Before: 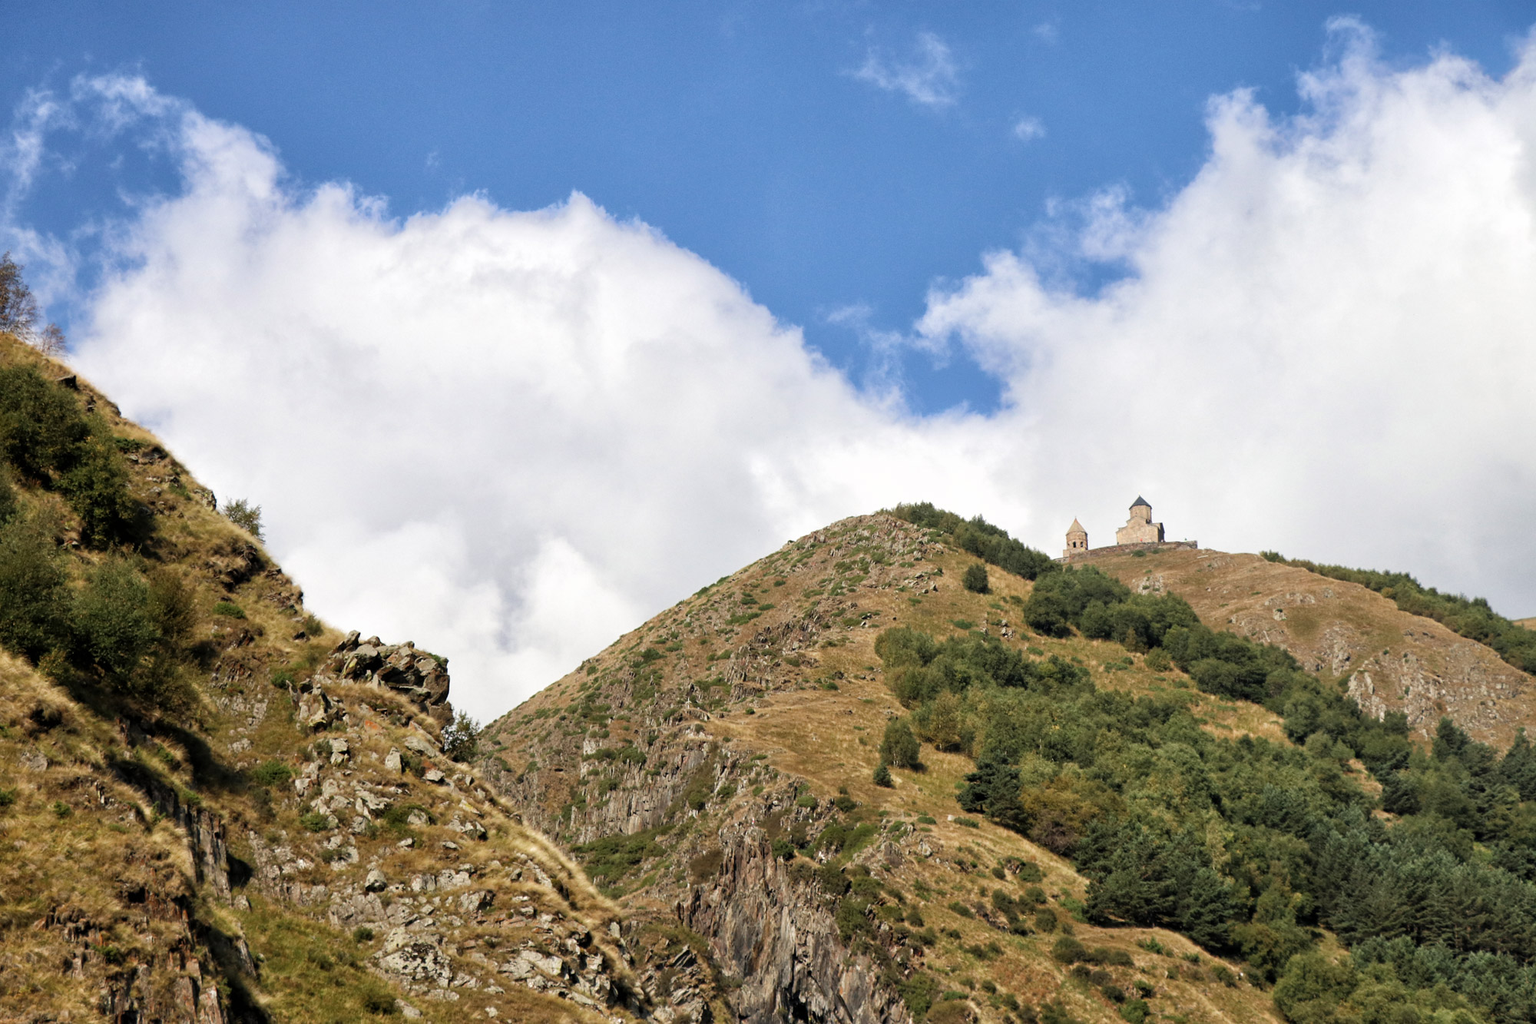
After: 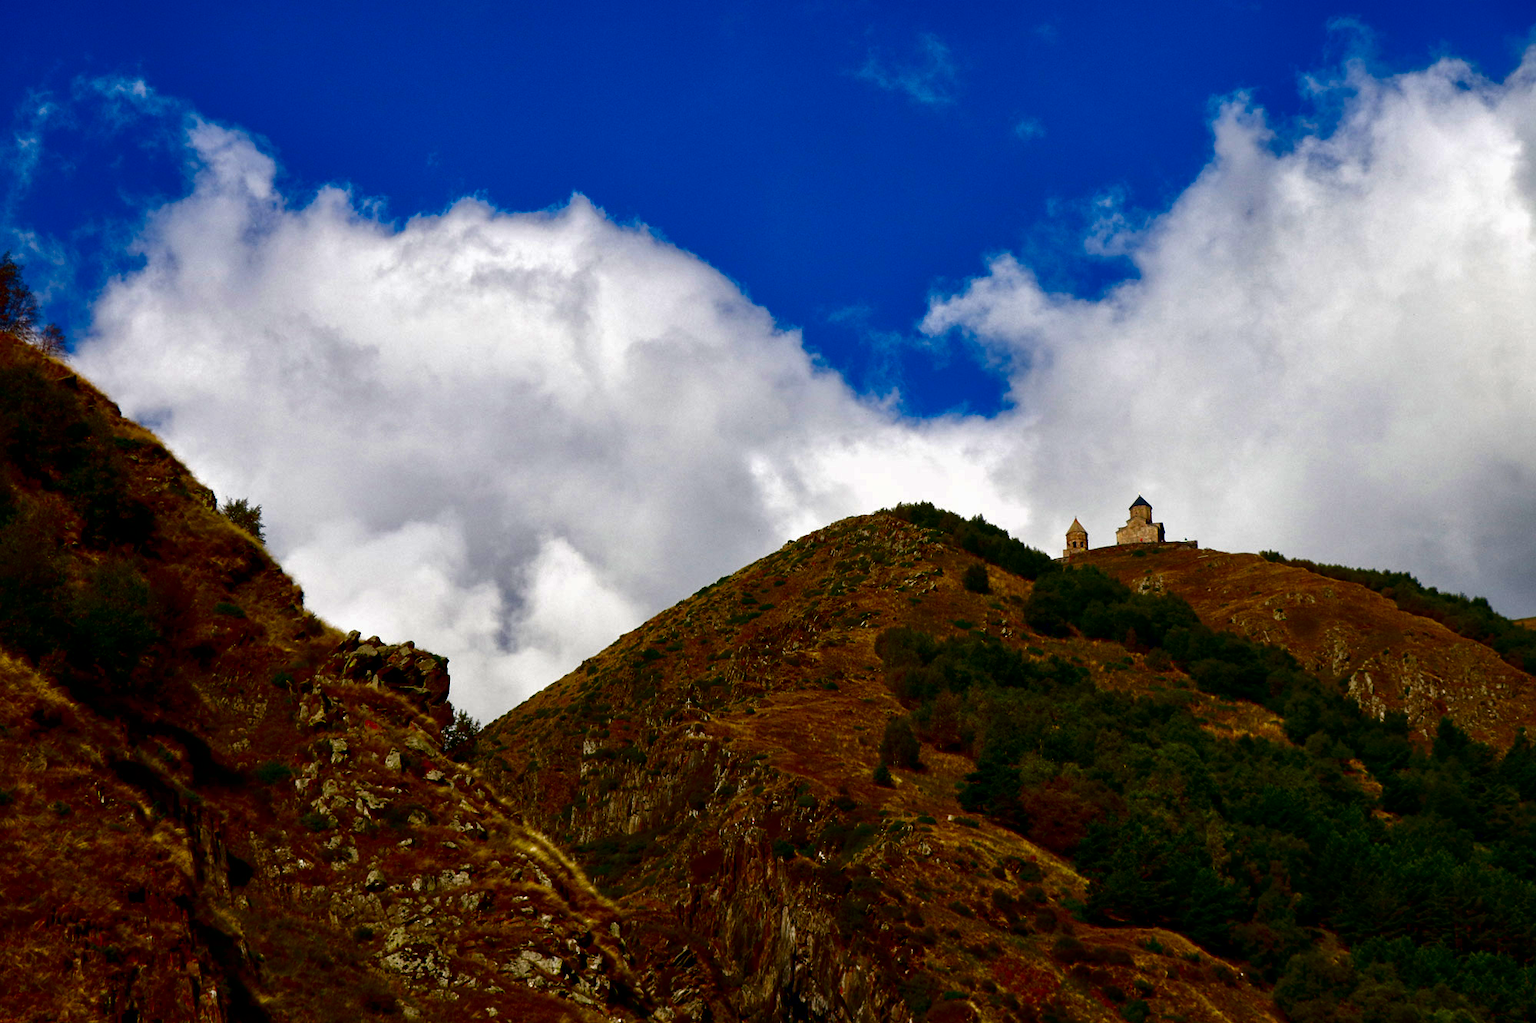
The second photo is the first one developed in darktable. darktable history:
contrast brightness saturation: brightness -0.981, saturation 0.989
